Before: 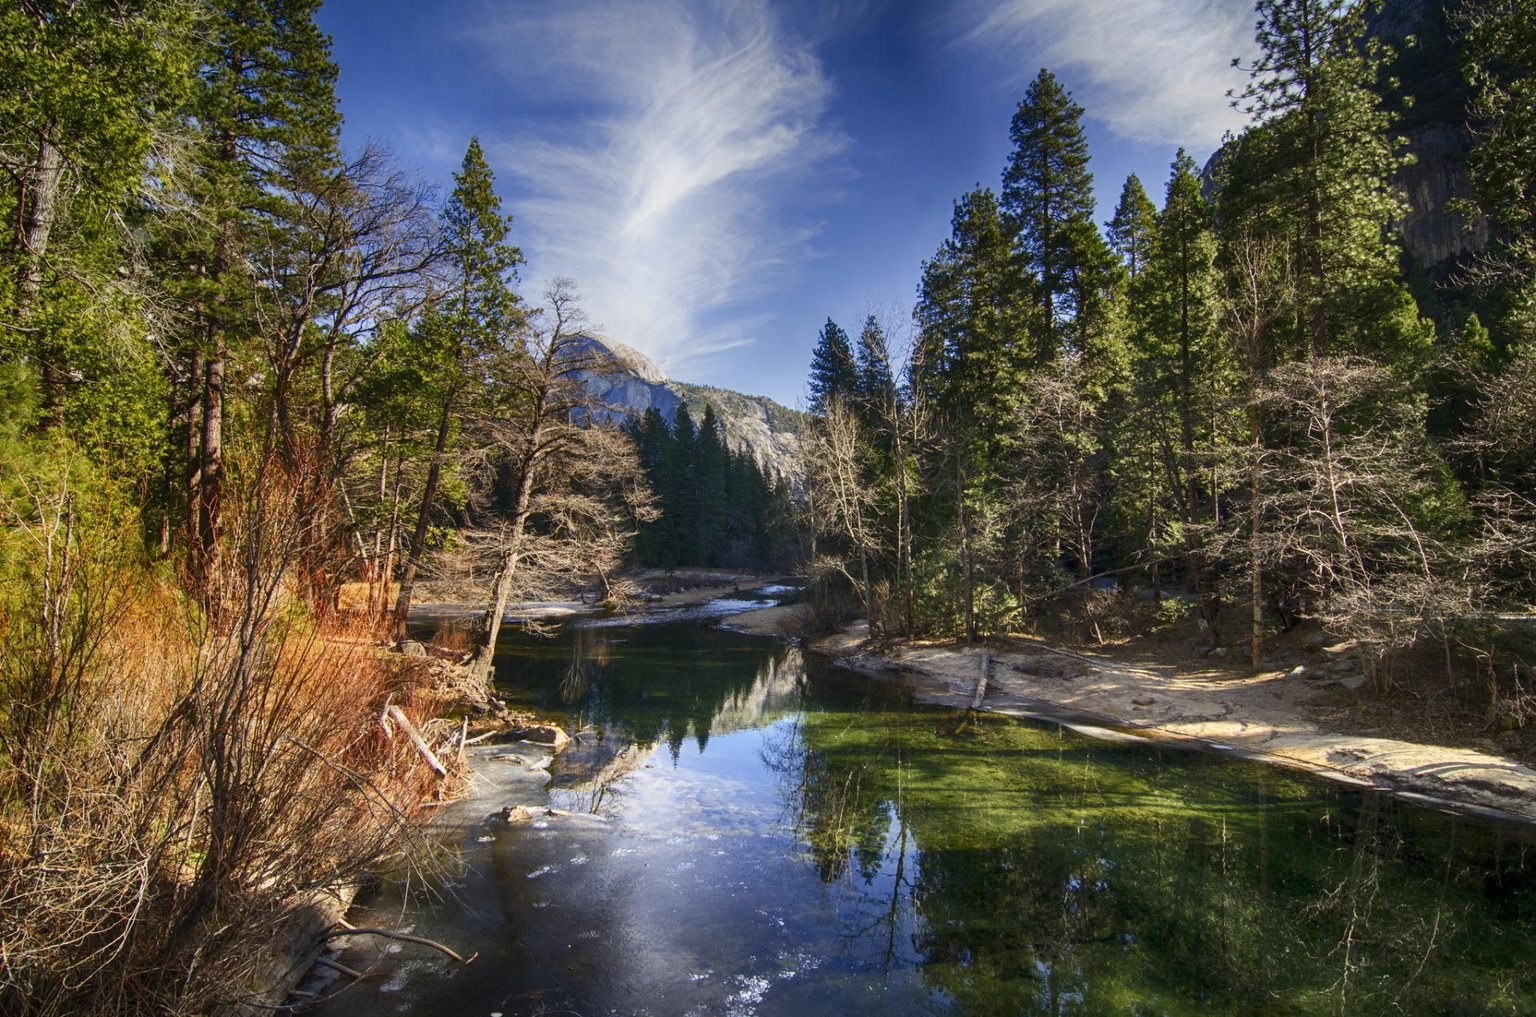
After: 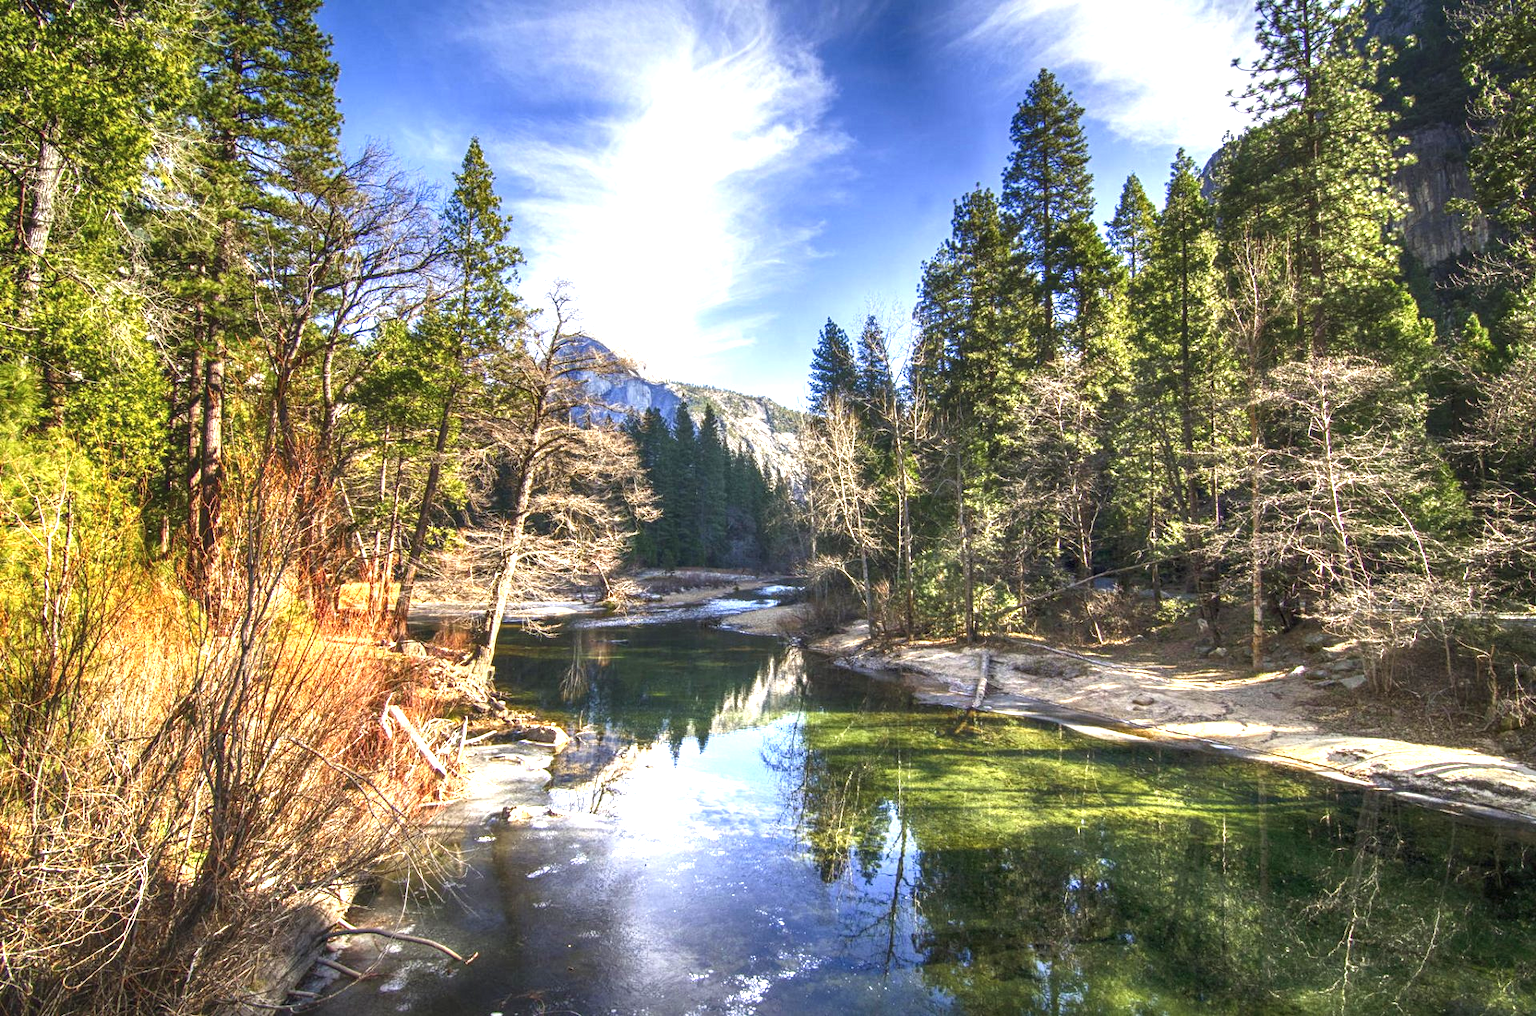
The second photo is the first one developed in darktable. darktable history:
exposure: black level correction -0.002, exposure 1.35 EV, compensate highlight preservation false
local contrast: on, module defaults
